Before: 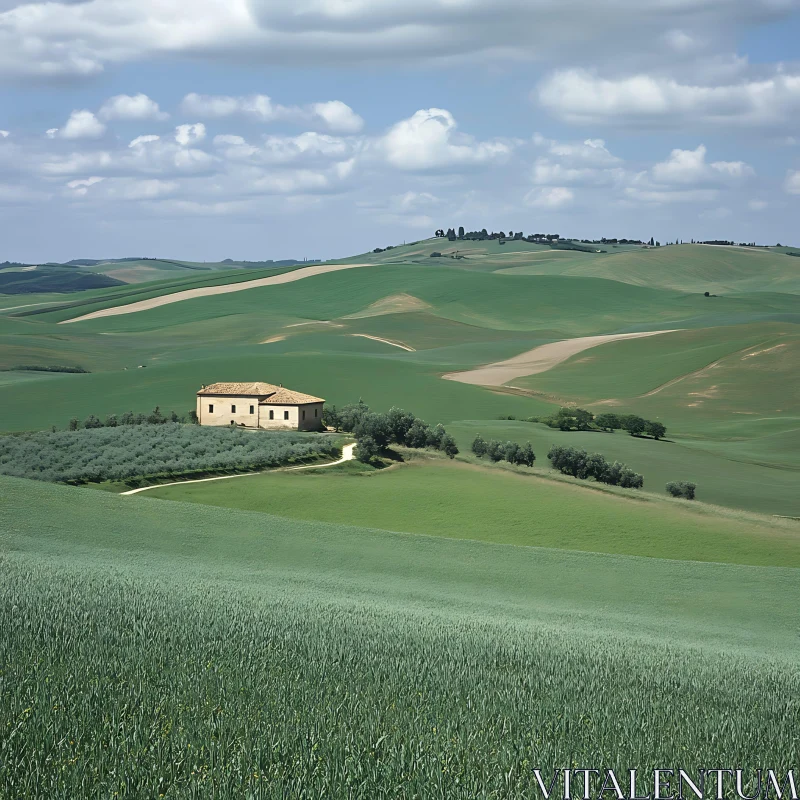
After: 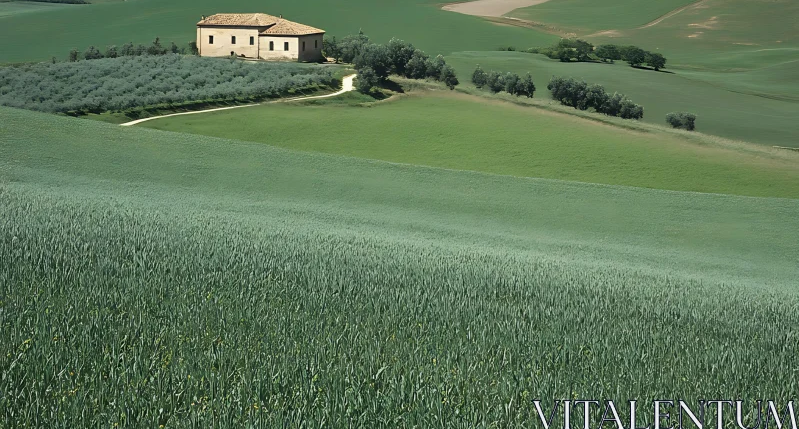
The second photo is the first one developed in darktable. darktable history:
crop and rotate: top 46.255%, right 0.123%
shadows and highlights: shadows 43.66, white point adjustment -1.31, soften with gaussian
